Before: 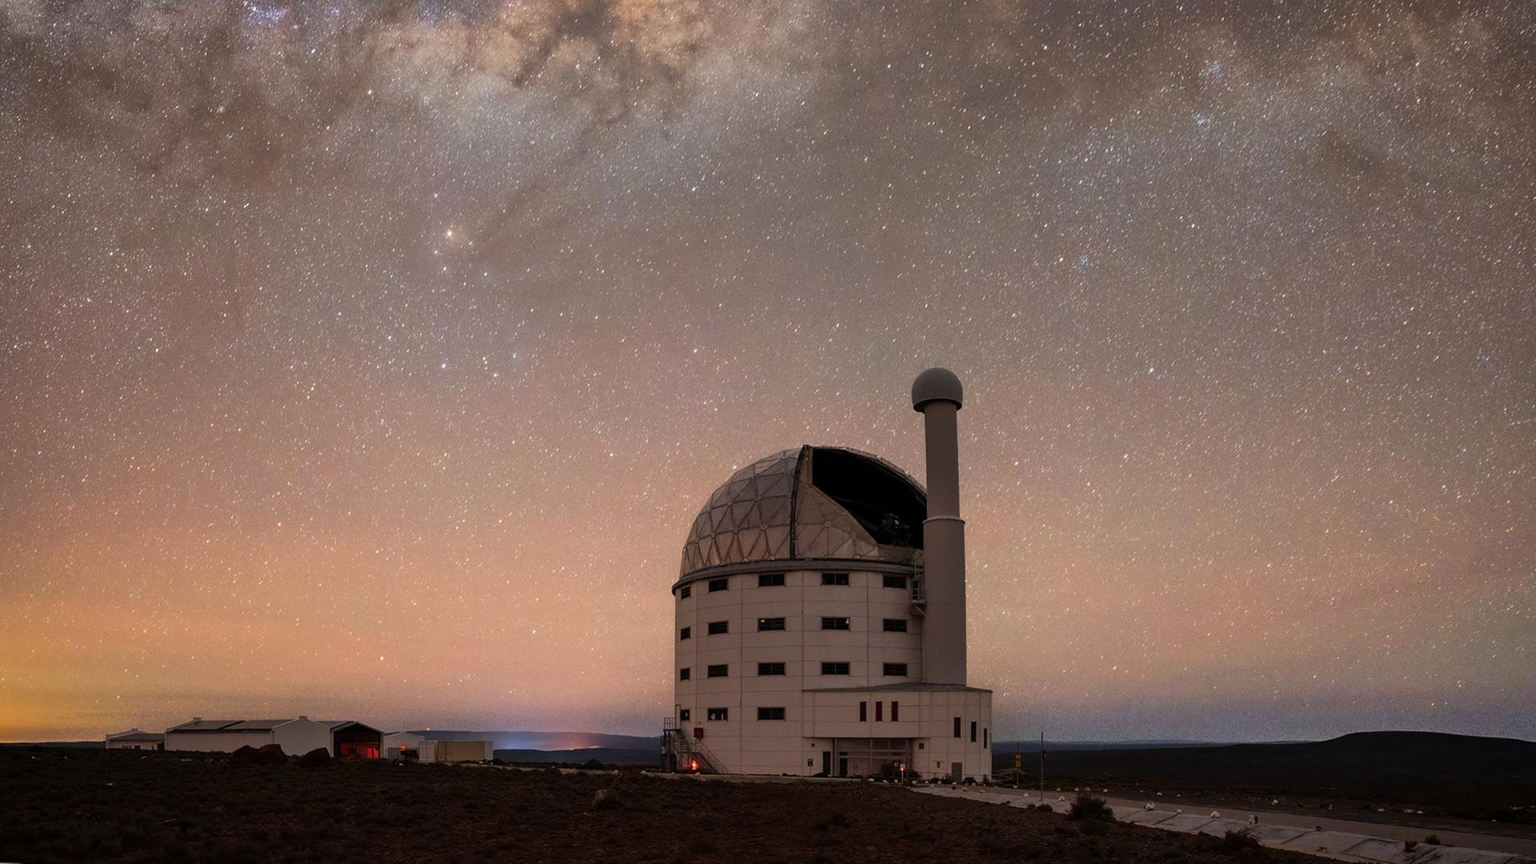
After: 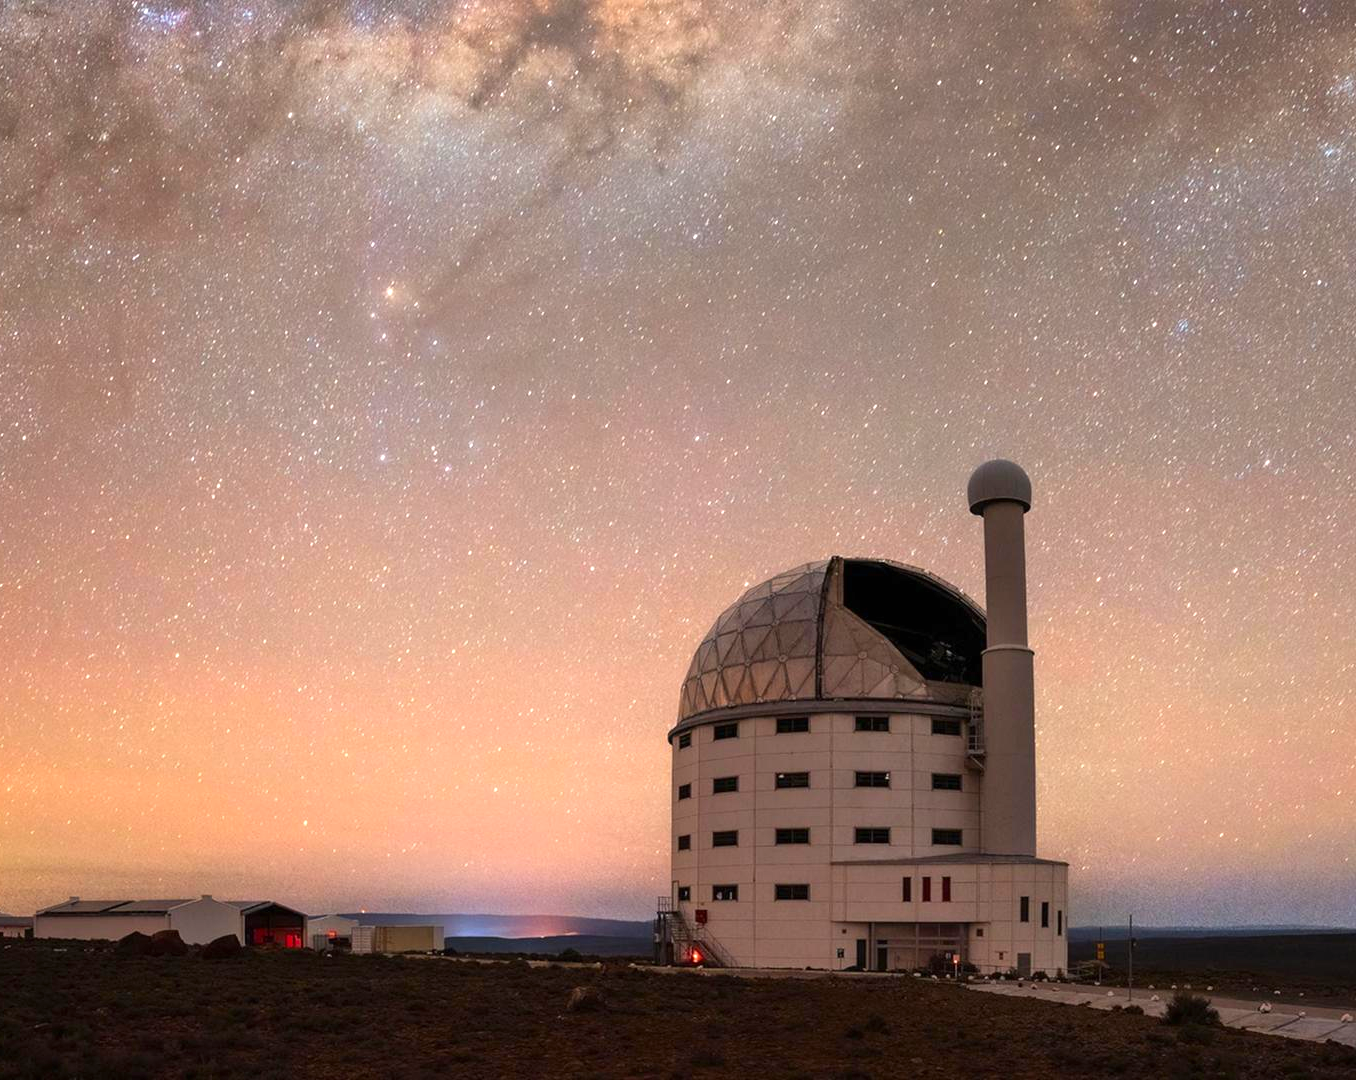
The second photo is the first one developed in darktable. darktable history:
exposure: black level correction 0, exposure 0.695 EV, compensate exposure bias true, compensate highlight preservation false
contrast brightness saturation: saturation 0.18
crop and rotate: left 8.974%, right 20.377%
